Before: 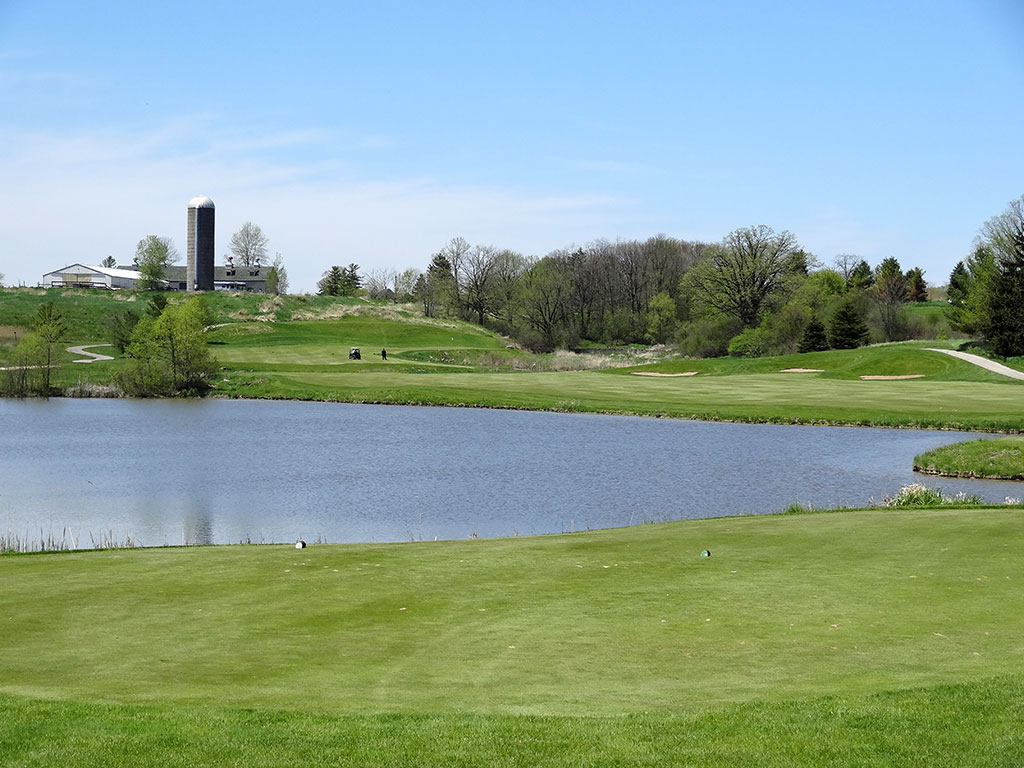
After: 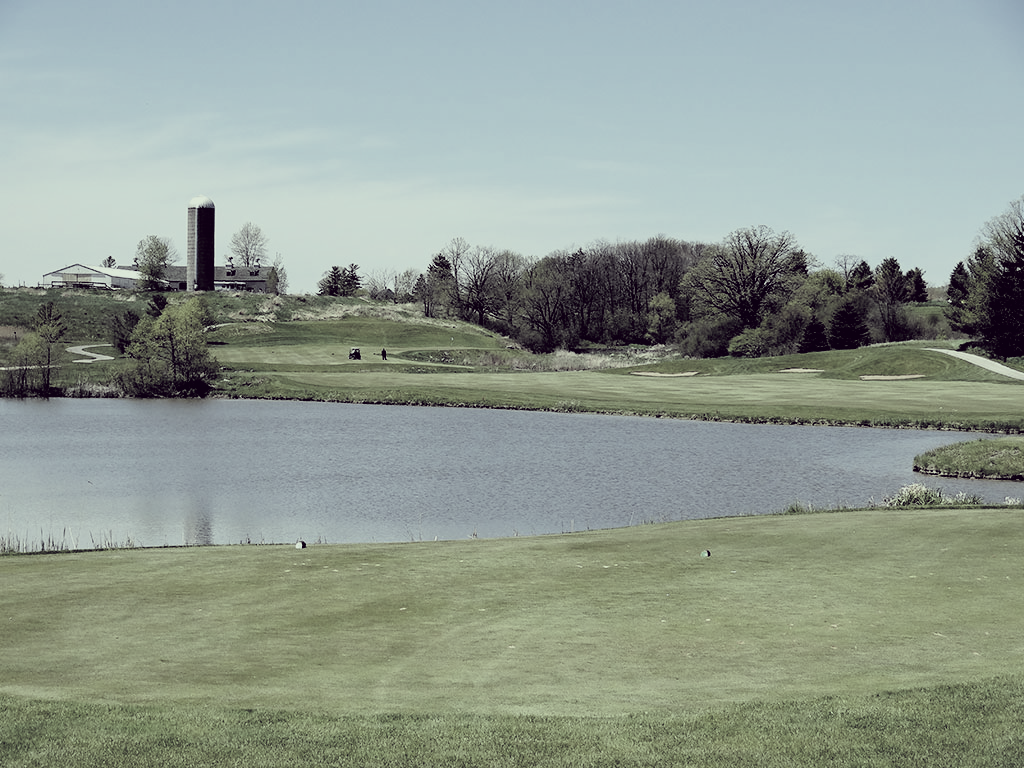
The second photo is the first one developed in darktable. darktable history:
color correction: highlights a* -20.46, highlights b* 20.43, shadows a* 20.05, shadows b* -21.23, saturation 0.373
filmic rgb: black relative exposure -5.15 EV, white relative exposure 3.96 EV, hardness 2.9, contrast 1.297, highlights saturation mix -30.98%, color science v6 (2022)
